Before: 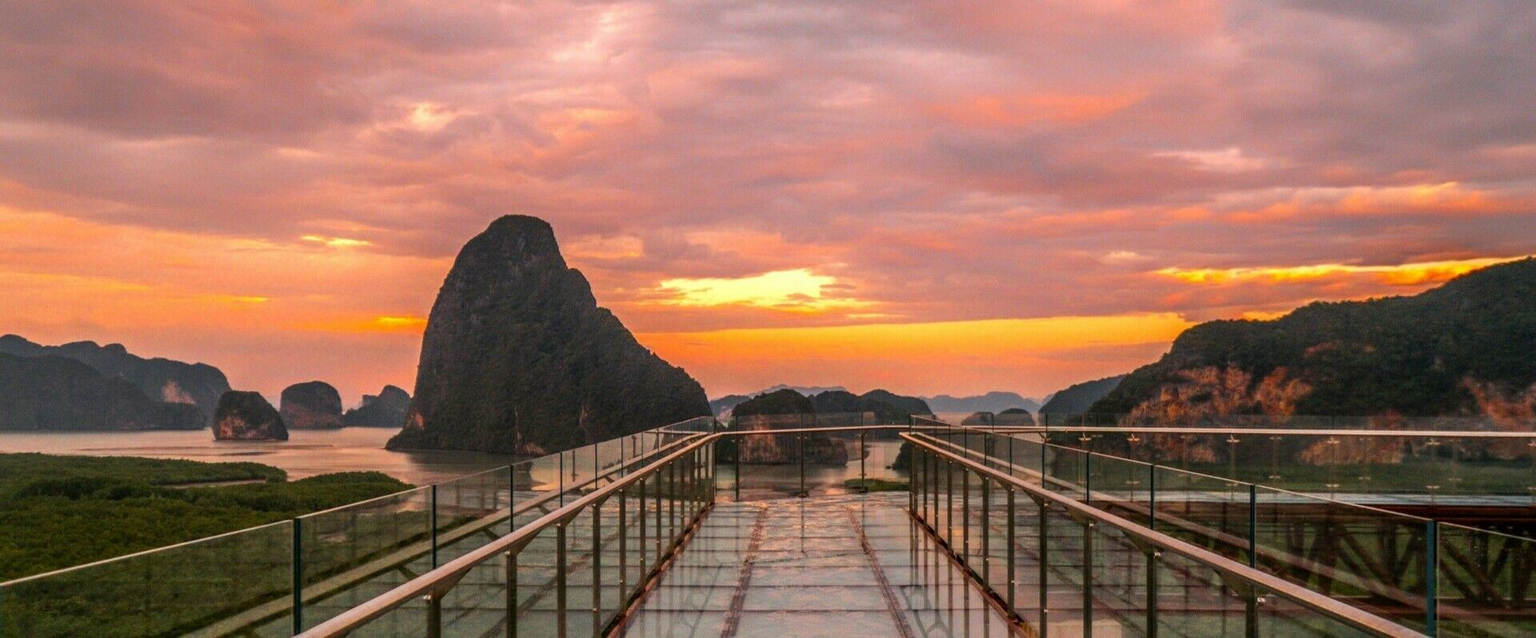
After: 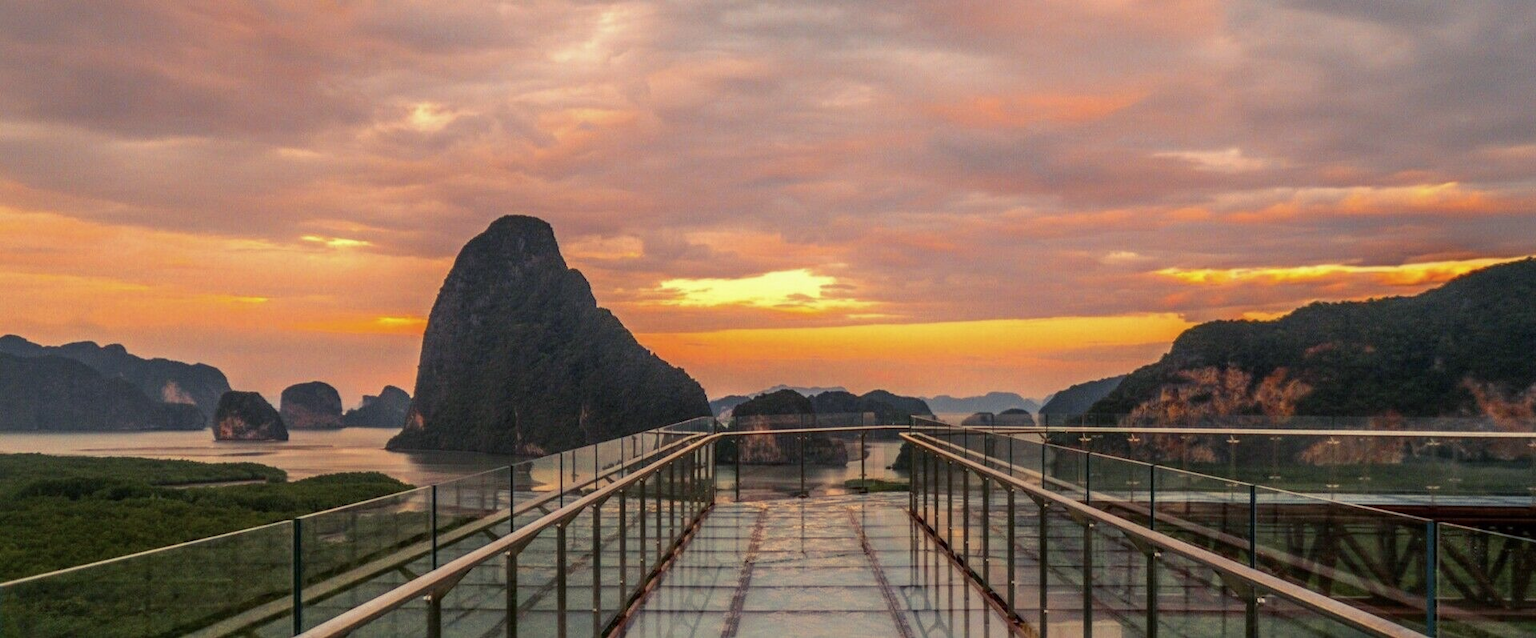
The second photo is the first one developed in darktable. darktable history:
color balance rgb: shadows lift › chroma 2%, shadows lift › hue 263°, highlights gain › chroma 8%, highlights gain › hue 84°, linear chroma grading › global chroma -15%, saturation formula JzAzBz (2021)
white balance: red 0.924, blue 1.095
